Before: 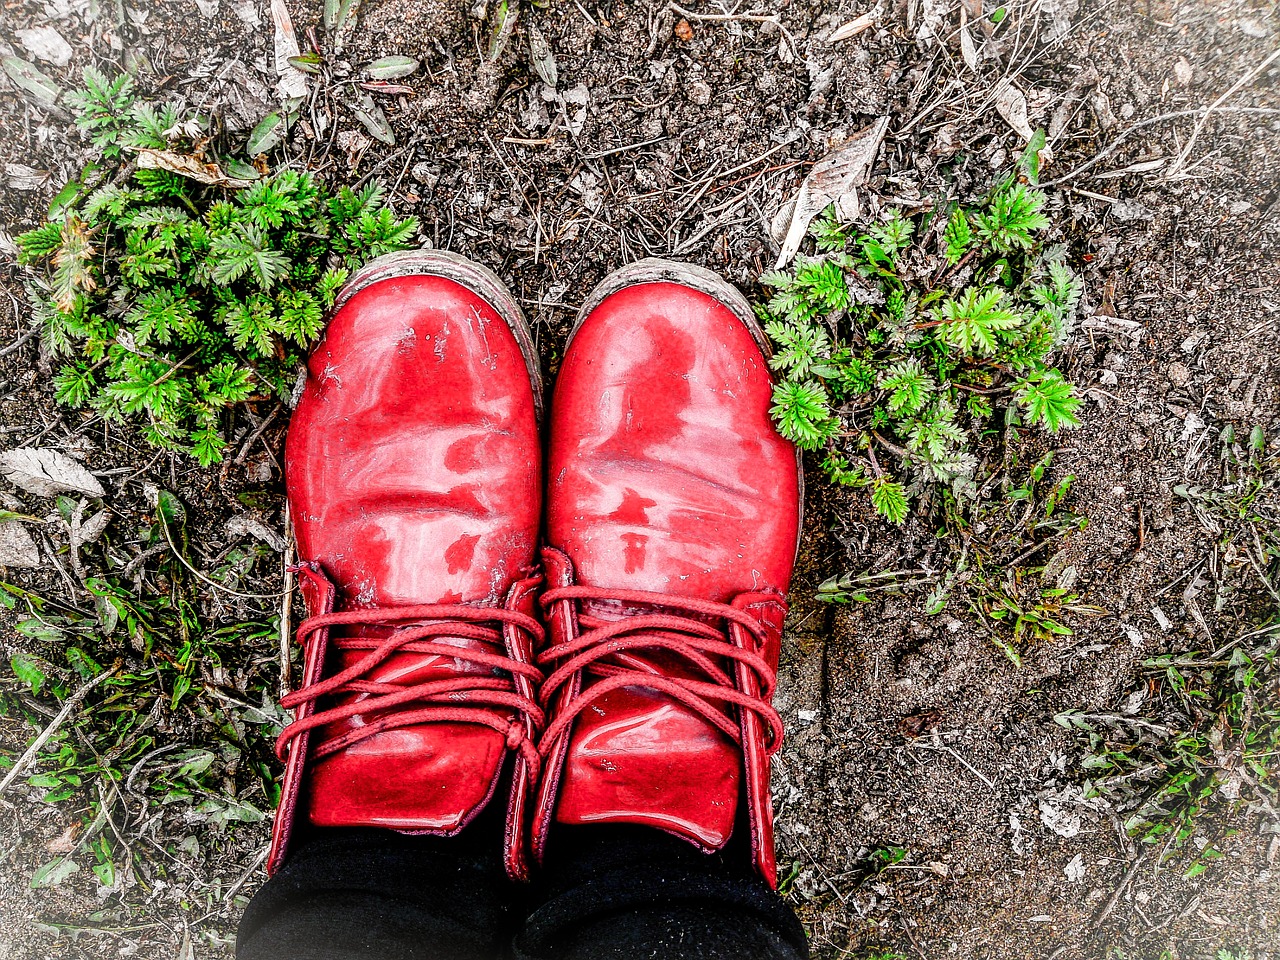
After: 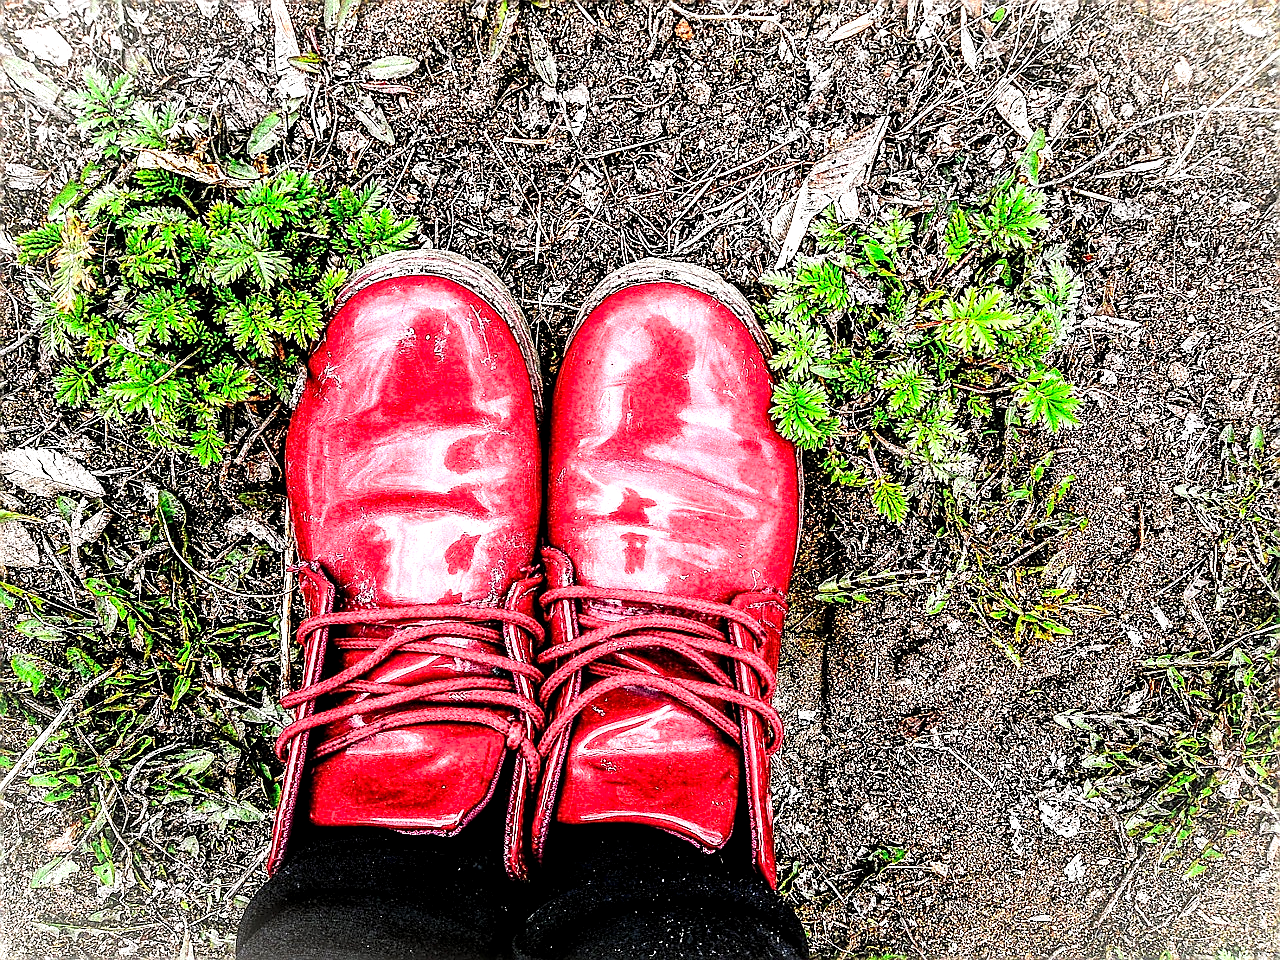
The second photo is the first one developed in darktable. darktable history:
contrast brightness saturation: contrast 0.202, brightness 0.163, saturation 0.219
tone equalizer: -8 EV -0.436 EV, -7 EV -0.391 EV, -6 EV -0.34 EV, -5 EV -0.206 EV, -3 EV 0.233 EV, -2 EV 0.338 EV, -1 EV 0.404 EV, +0 EV 0.408 EV
local contrast: highlights 100%, shadows 101%, detail 200%, midtone range 0.2
sharpen: radius 1.402, amount 1.265, threshold 0.772
